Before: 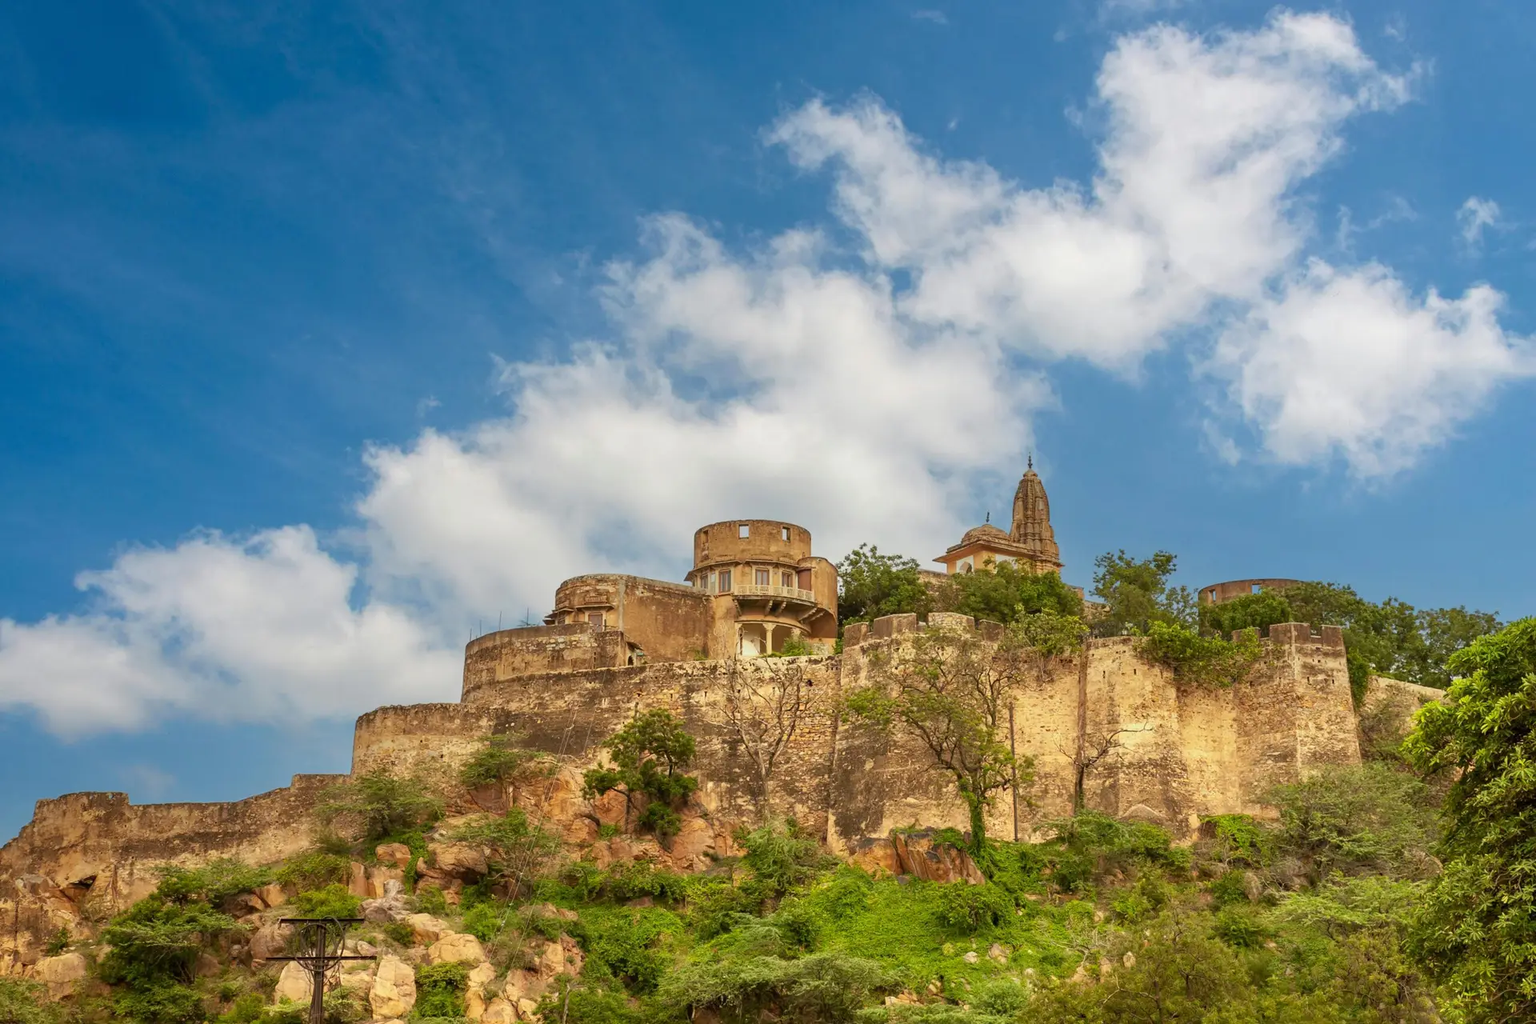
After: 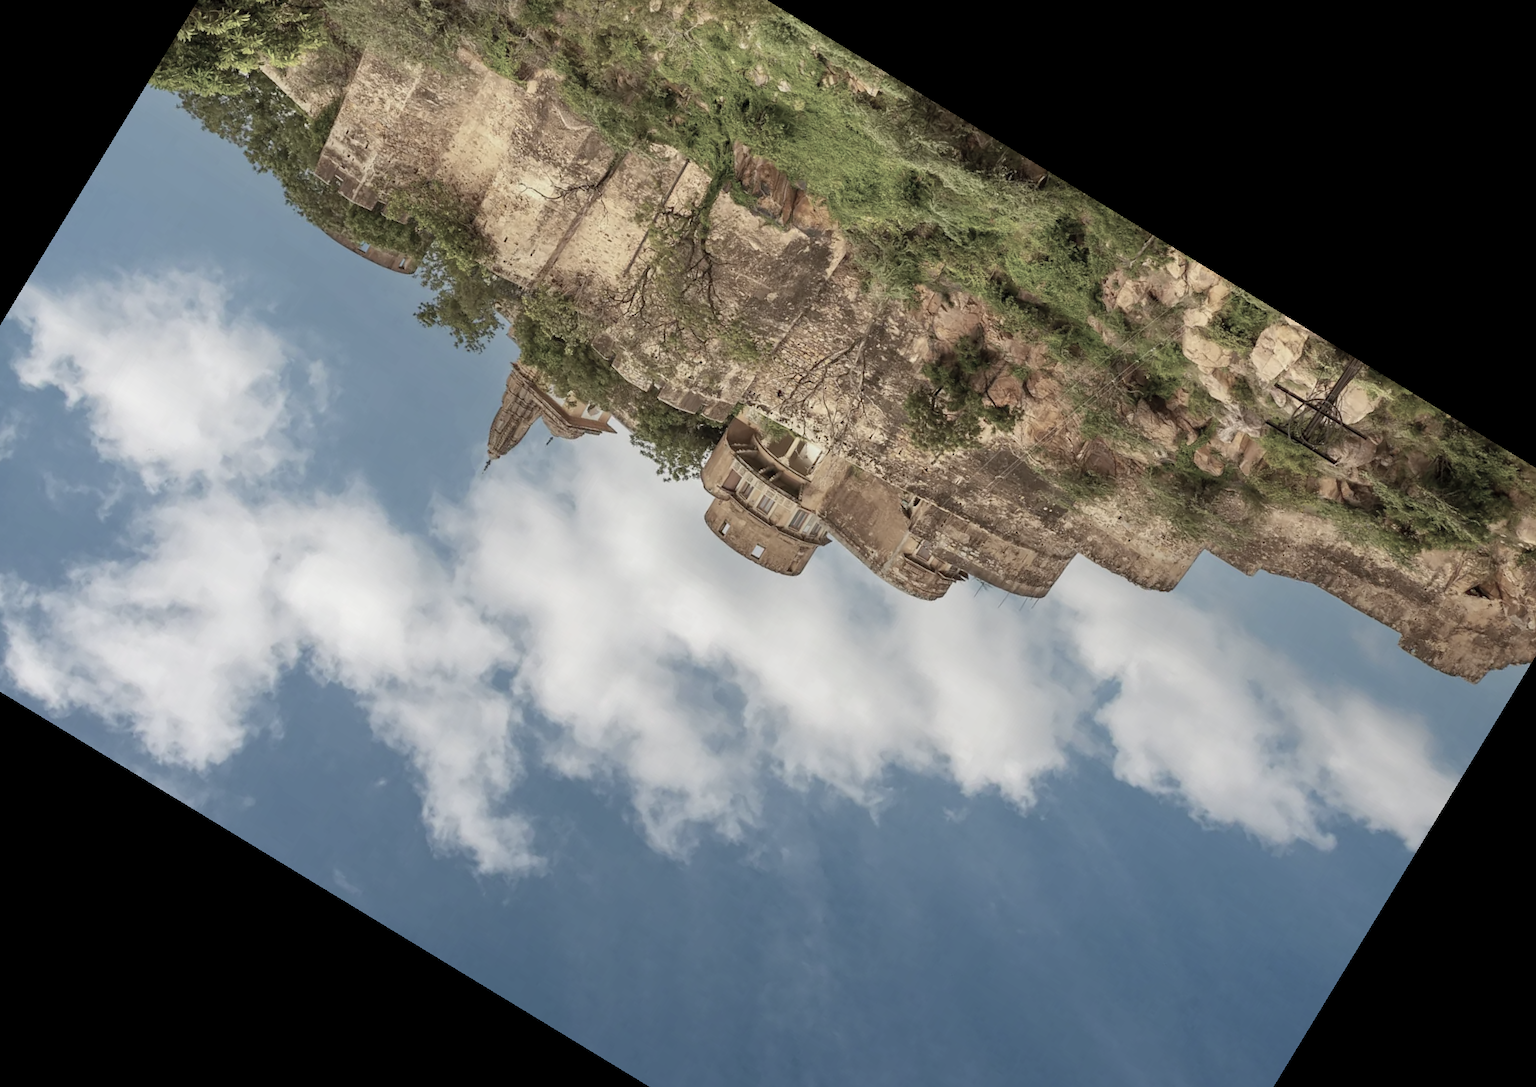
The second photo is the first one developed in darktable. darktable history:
color zones: curves: ch0 [(0, 0.6) (0.129, 0.508) (0.193, 0.483) (0.429, 0.5) (0.571, 0.5) (0.714, 0.5) (0.857, 0.5) (1, 0.6)]; ch1 [(0, 0.481) (0.112, 0.245) (0.213, 0.223) (0.429, 0.233) (0.571, 0.231) (0.683, 0.242) (0.857, 0.296) (1, 0.481)]
crop and rotate: angle 148.68°, left 9.111%, top 15.603%, right 4.588%, bottom 17.041%
